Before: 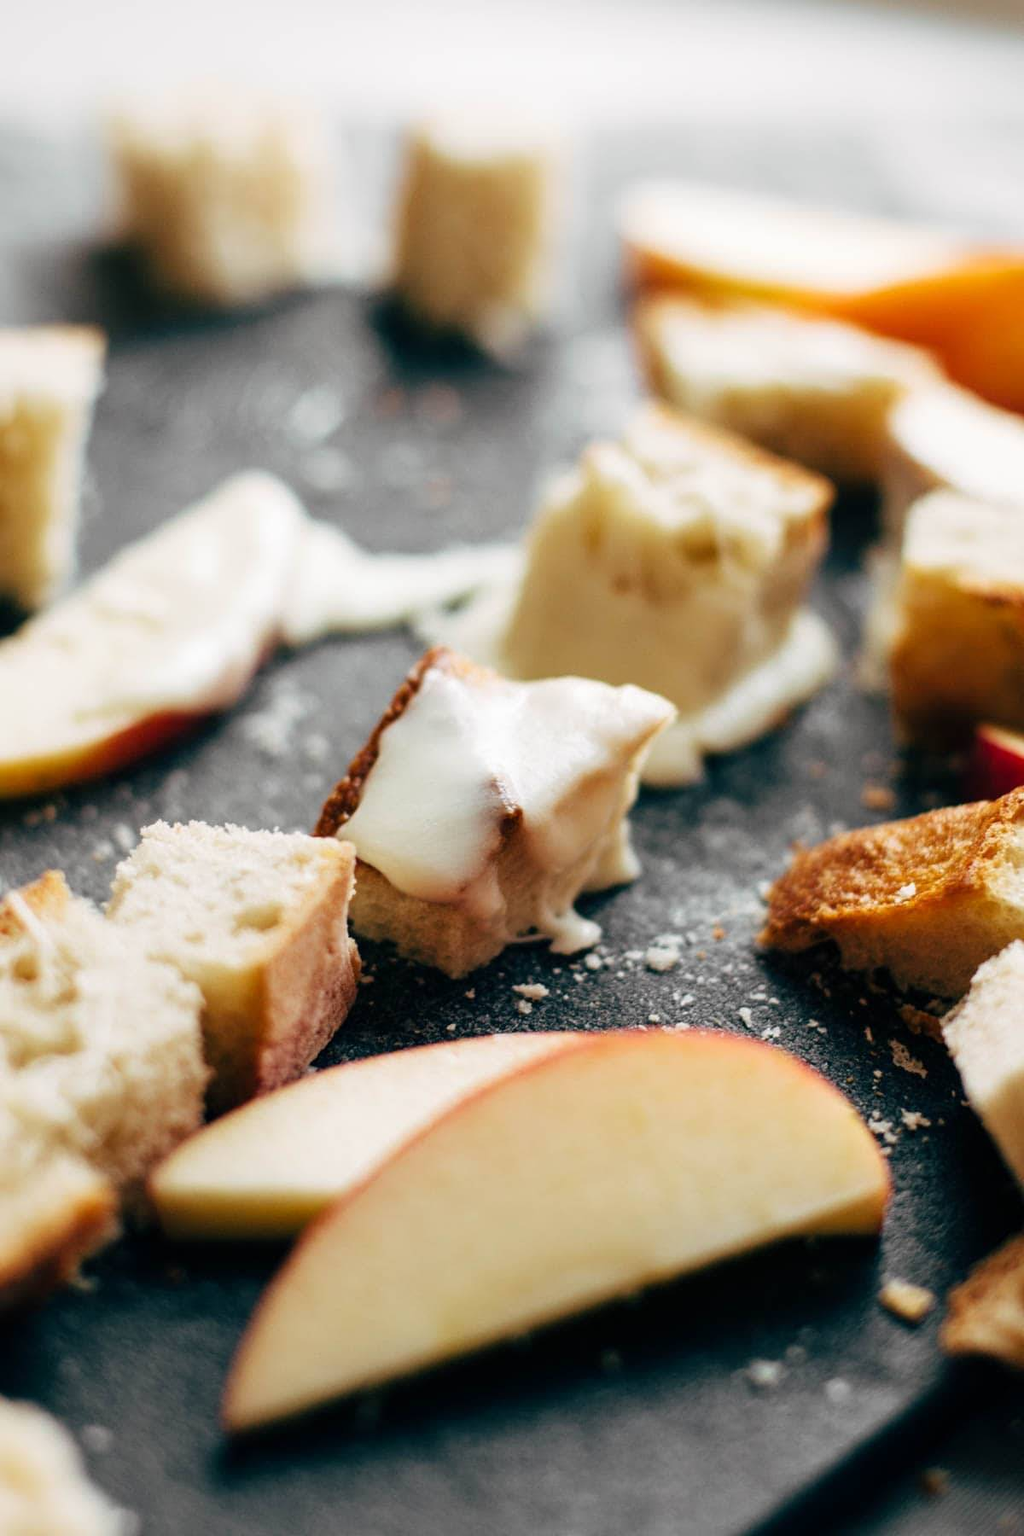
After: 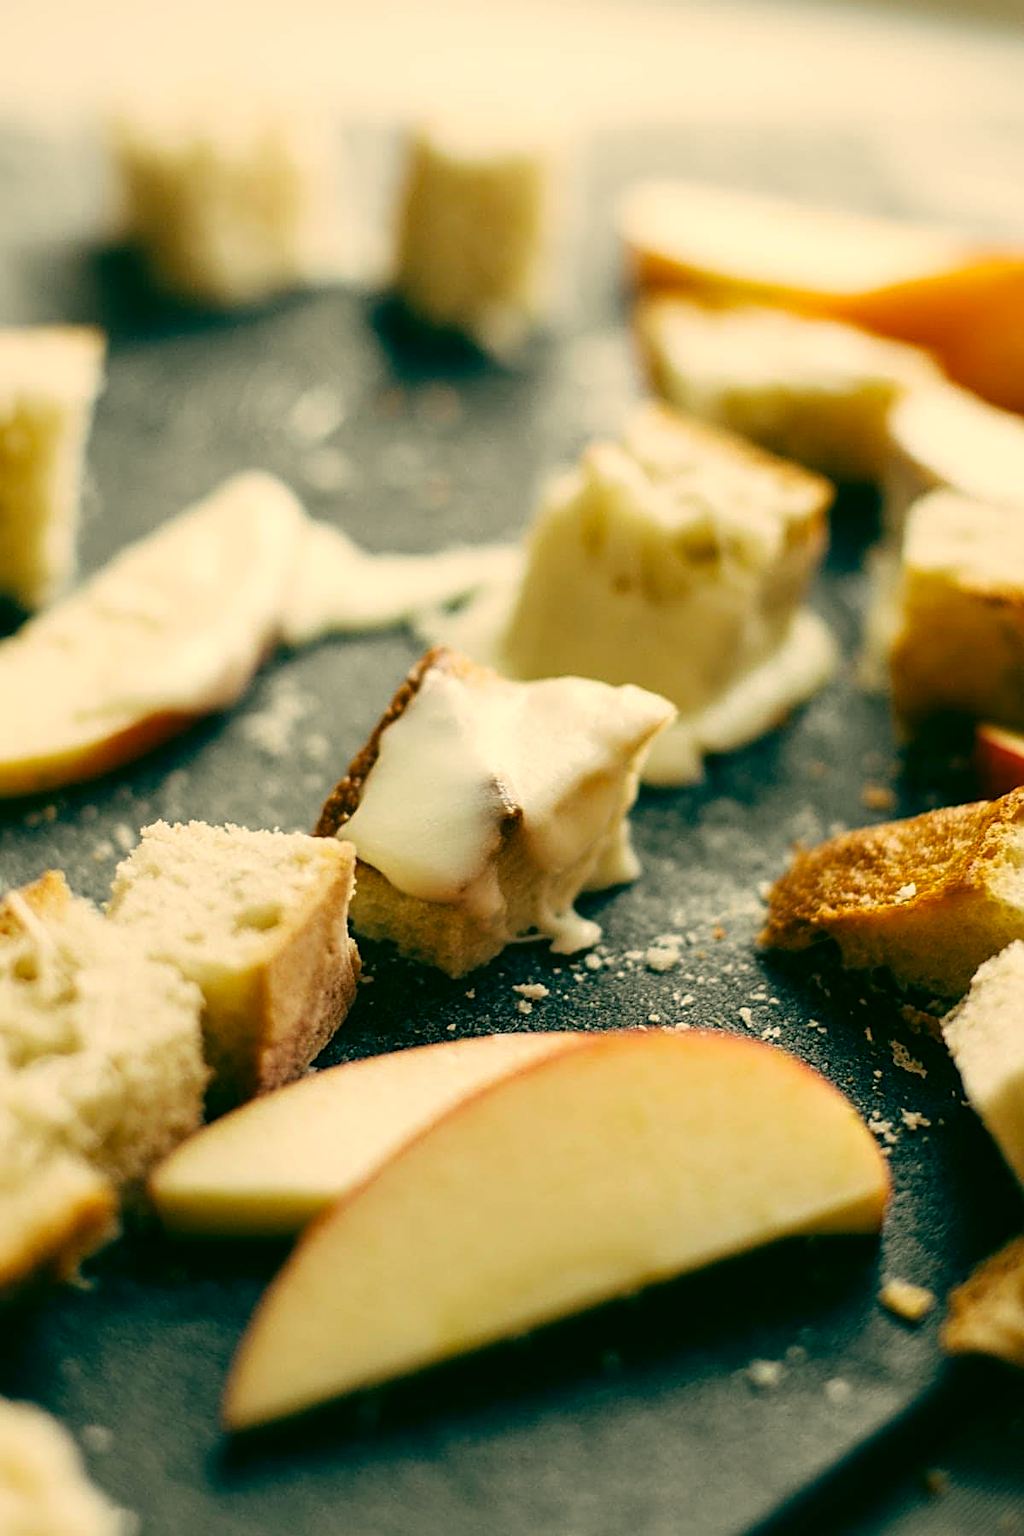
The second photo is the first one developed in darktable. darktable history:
color correction: highlights a* 4.77, highlights b* 23.91, shadows a* -15.65, shadows b* 3.86
sharpen: on, module defaults
